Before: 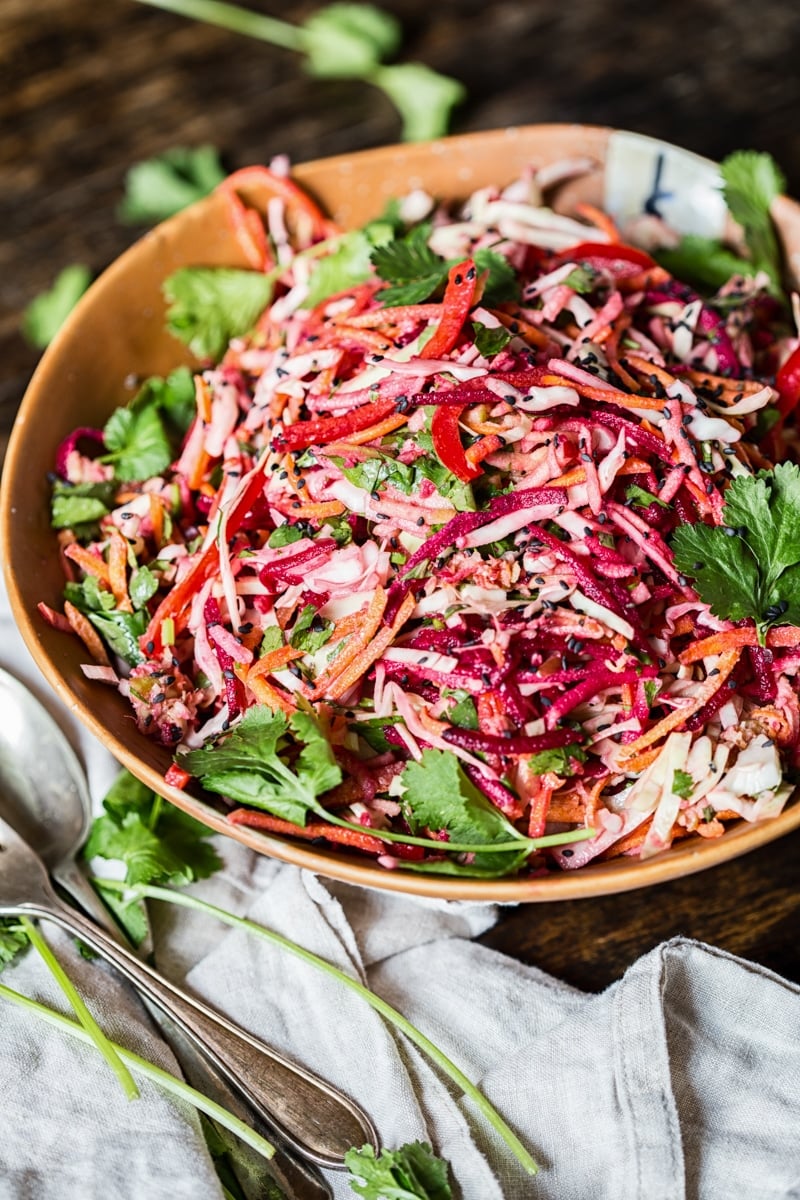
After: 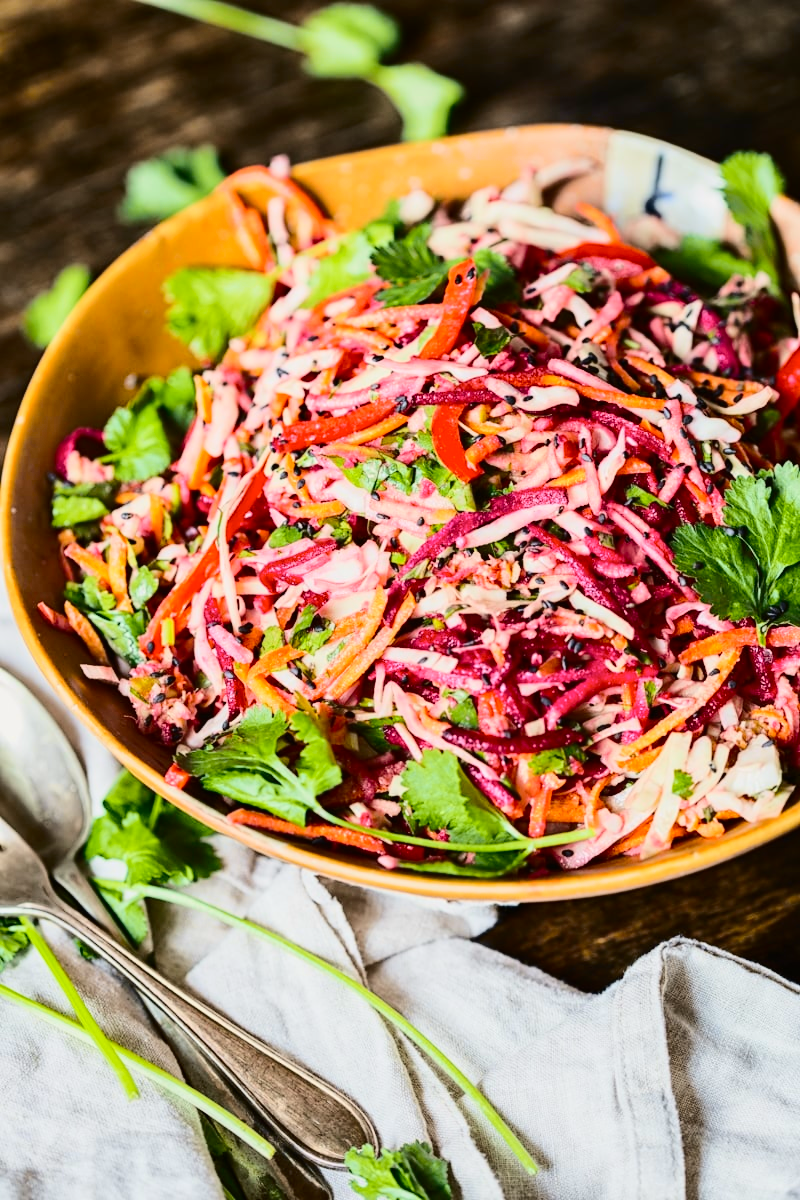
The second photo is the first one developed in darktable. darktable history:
tone curve: curves: ch0 [(0, 0.011) (0.104, 0.085) (0.236, 0.234) (0.398, 0.507) (0.498, 0.621) (0.65, 0.757) (0.835, 0.883) (1, 0.961)]; ch1 [(0, 0) (0.353, 0.344) (0.43, 0.401) (0.479, 0.476) (0.502, 0.502) (0.54, 0.542) (0.602, 0.613) (0.638, 0.668) (0.693, 0.727) (1, 1)]; ch2 [(0, 0) (0.34, 0.314) (0.434, 0.43) (0.5, 0.506) (0.521, 0.54) (0.54, 0.56) (0.595, 0.613) (0.644, 0.729) (1, 1)], color space Lab, independent channels, preserve colors none
